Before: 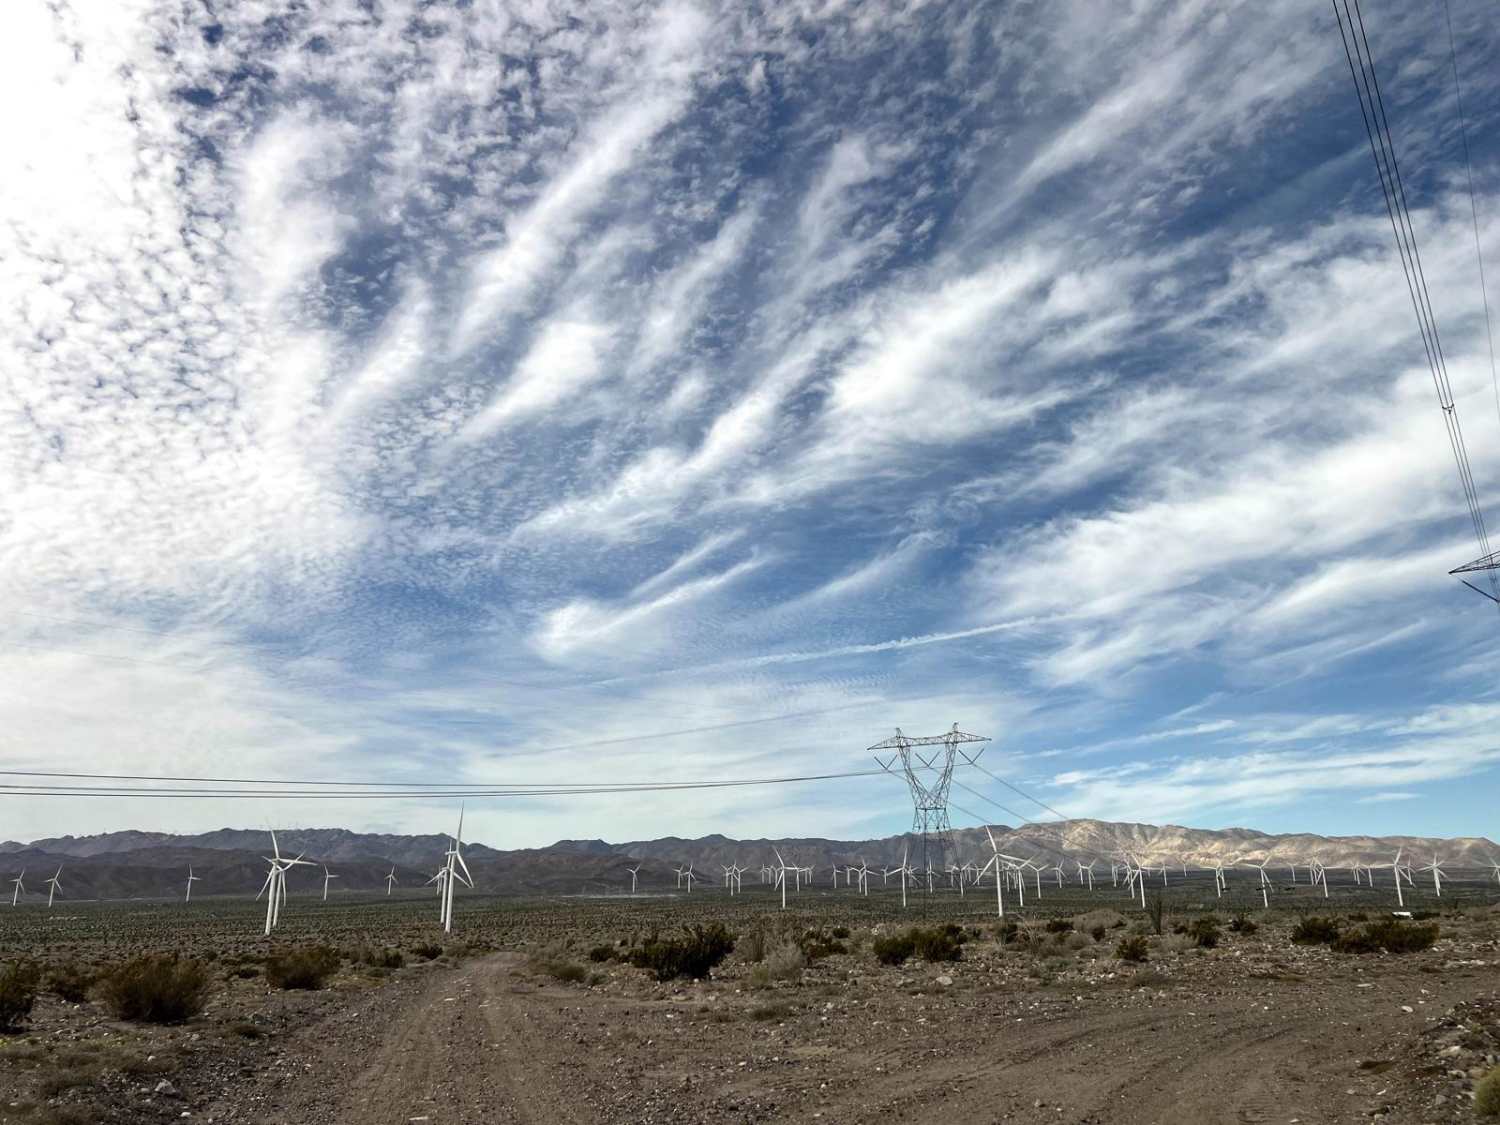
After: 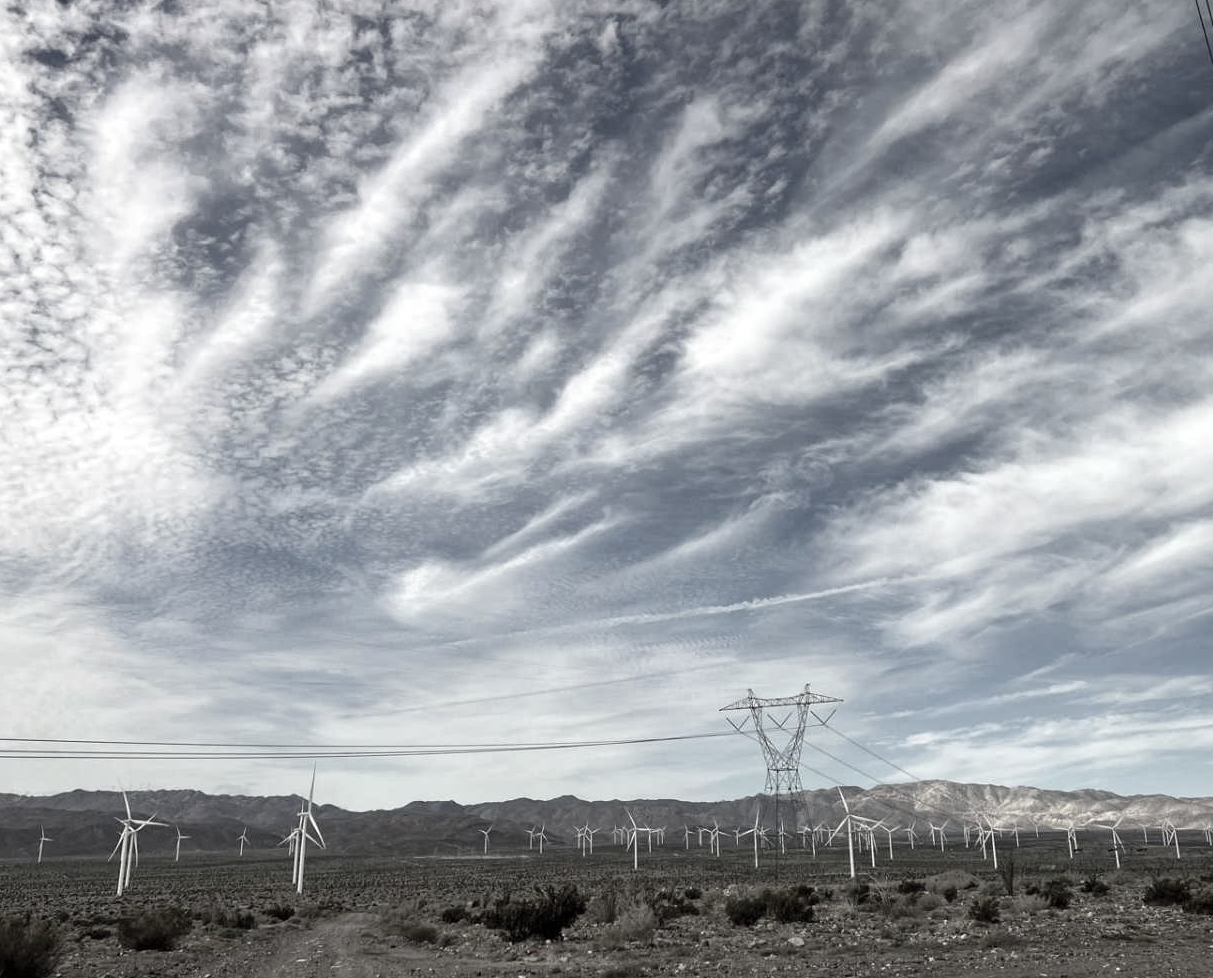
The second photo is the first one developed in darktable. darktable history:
color zones: curves: ch1 [(0, 0.34) (0.143, 0.164) (0.286, 0.152) (0.429, 0.176) (0.571, 0.173) (0.714, 0.188) (0.857, 0.199) (1, 0.34)]
crop: left 9.929%, top 3.475%, right 9.188%, bottom 9.529%
